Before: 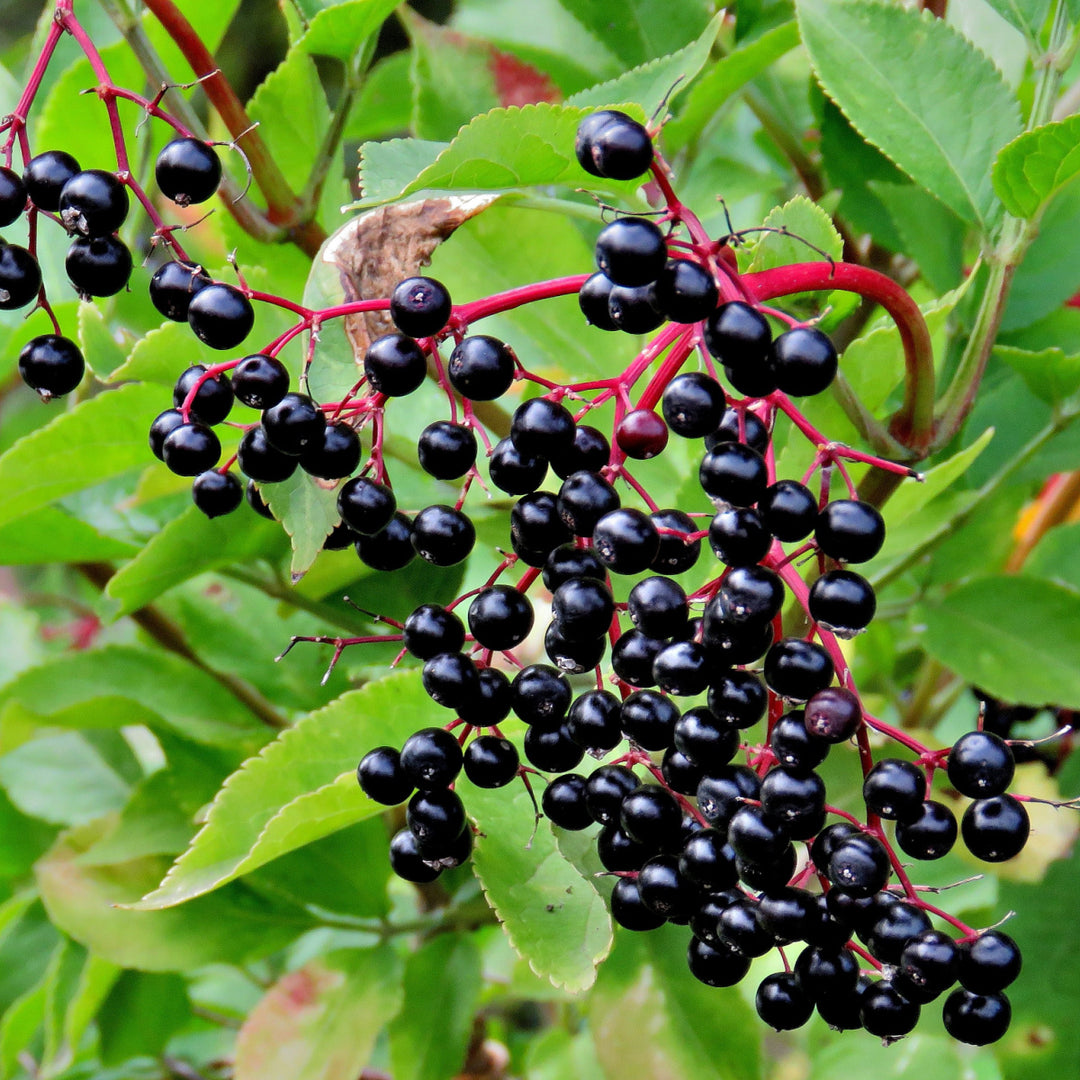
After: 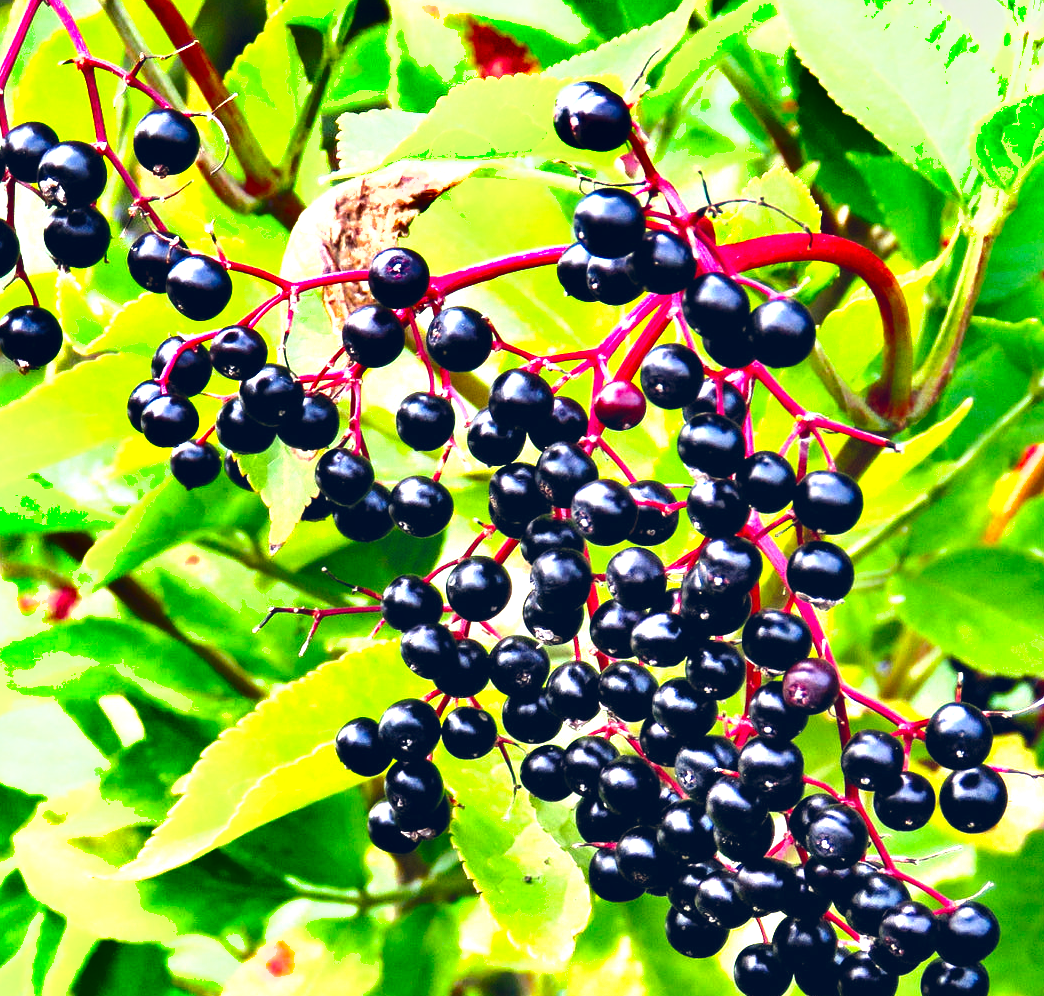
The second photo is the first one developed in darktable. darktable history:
contrast brightness saturation: brightness -0.093
crop: left 2.098%, top 2.761%, right 0.989%, bottom 4.936%
shadows and highlights: low approximation 0.01, soften with gaussian
color balance rgb: highlights gain › chroma 3.097%, highlights gain › hue 77.34°, global offset › luminance 0.379%, global offset › chroma 0.206%, global offset › hue 254.69°, perceptual saturation grading › global saturation 30.639%, perceptual brilliance grading › highlights 9.454%, perceptual brilliance grading › mid-tones 5.392%
exposure: black level correction -0.002, exposure 1.339 EV, compensate highlight preservation false
